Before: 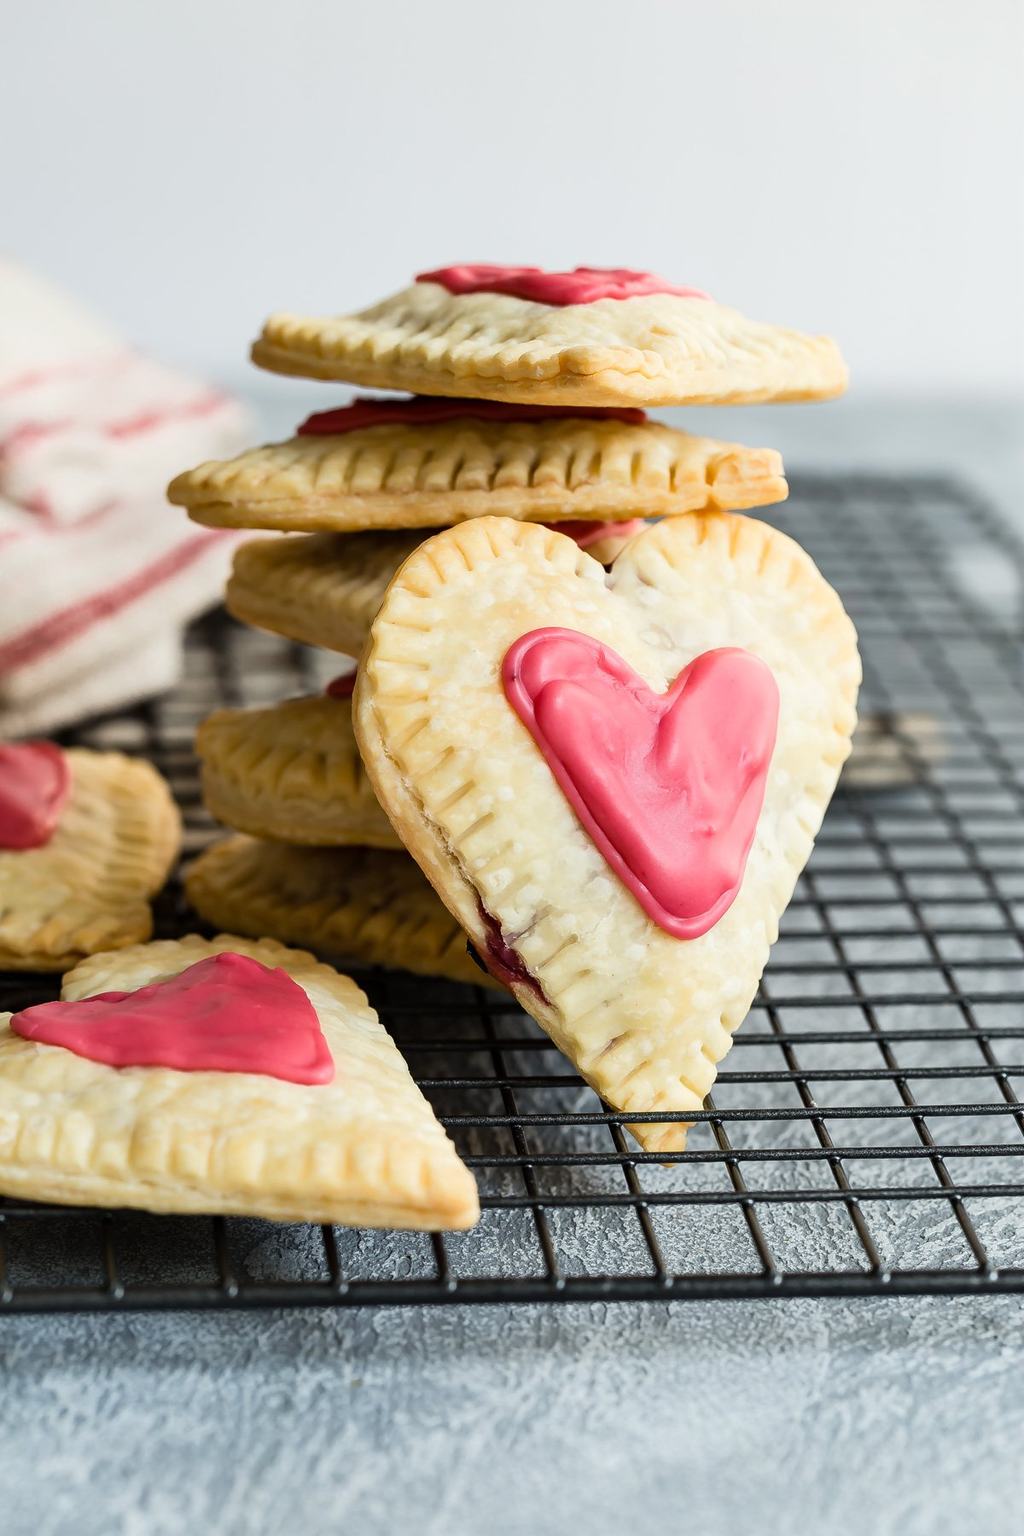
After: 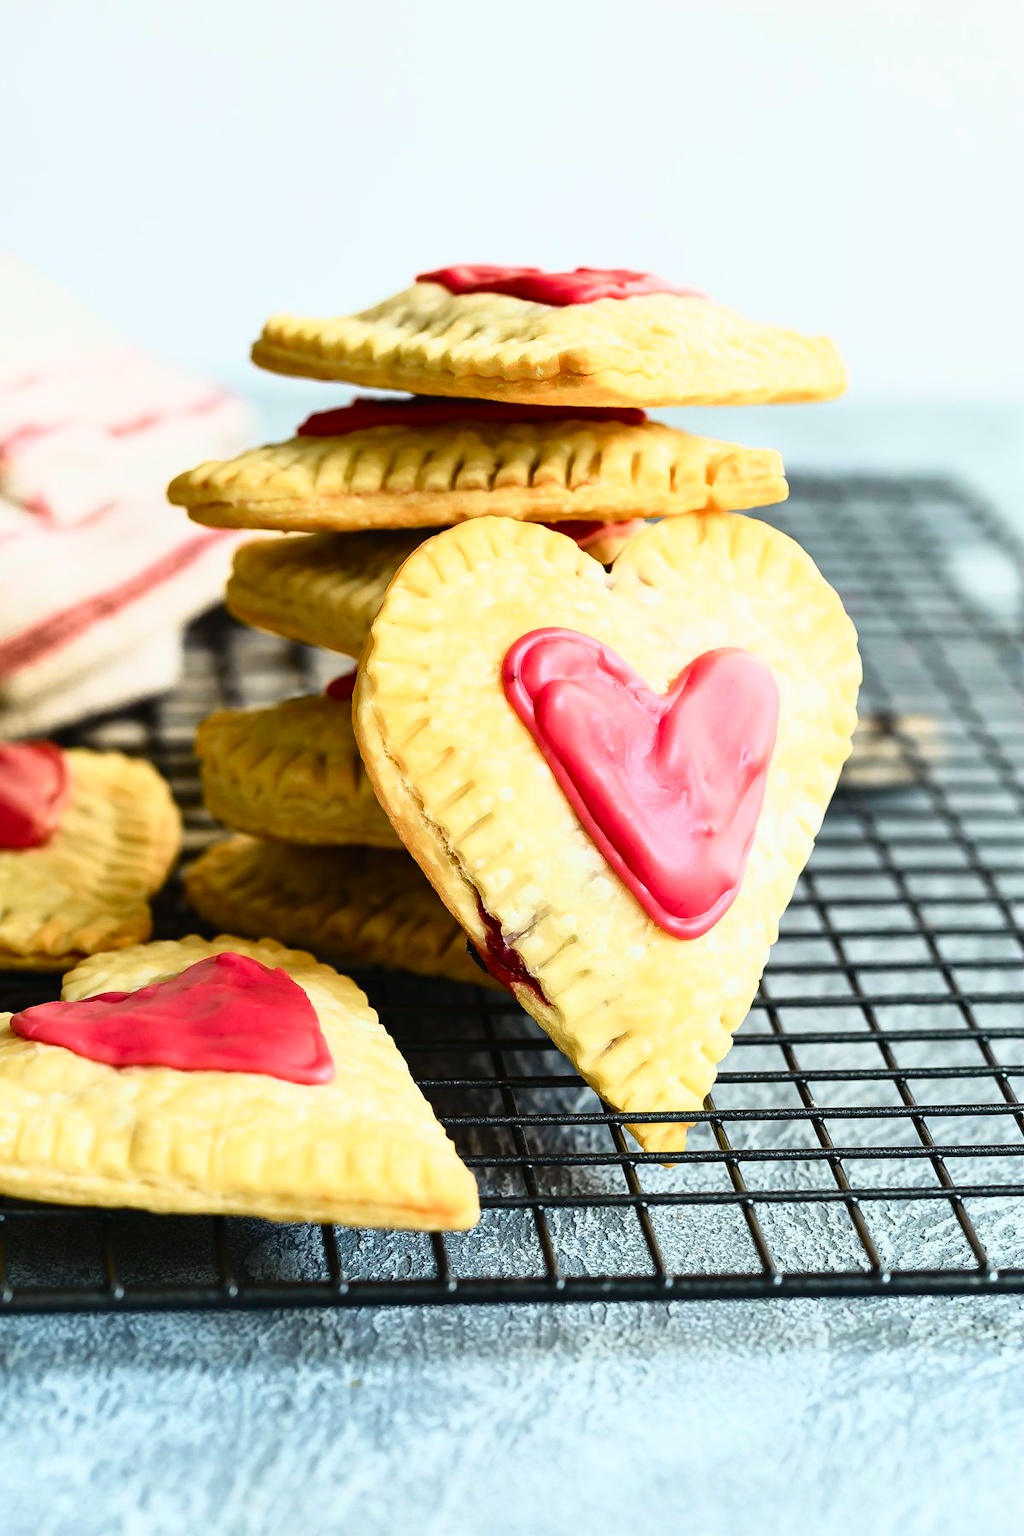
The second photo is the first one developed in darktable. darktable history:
tone curve: curves: ch0 [(0, 0.018) (0.162, 0.128) (0.434, 0.478) (0.667, 0.785) (0.819, 0.943) (1, 0.991)]; ch1 [(0, 0) (0.402, 0.36) (0.476, 0.449) (0.506, 0.505) (0.523, 0.518) (0.579, 0.626) (0.641, 0.668) (0.693, 0.745) (0.861, 0.934) (1, 1)]; ch2 [(0, 0) (0.424, 0.388) (0.483, 0.472) (0.503, 0.505) (0.521, 0.519) (0.547, 0.581) (0.582, 0.648) (0.699, 0.759) (0.997, 0.858)], color space Lab, independent channels, preserve colors none
